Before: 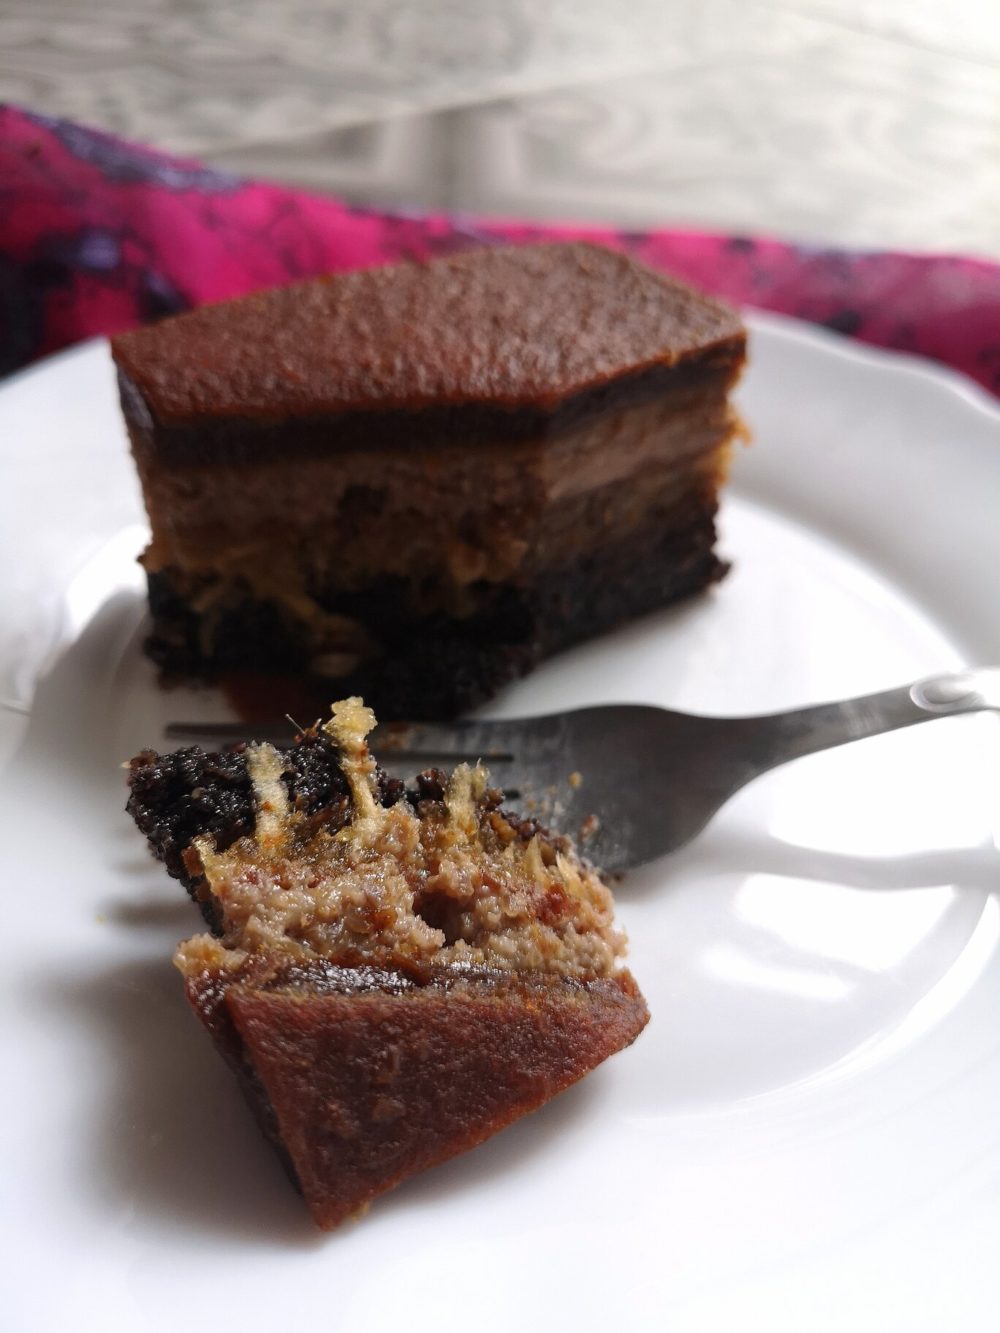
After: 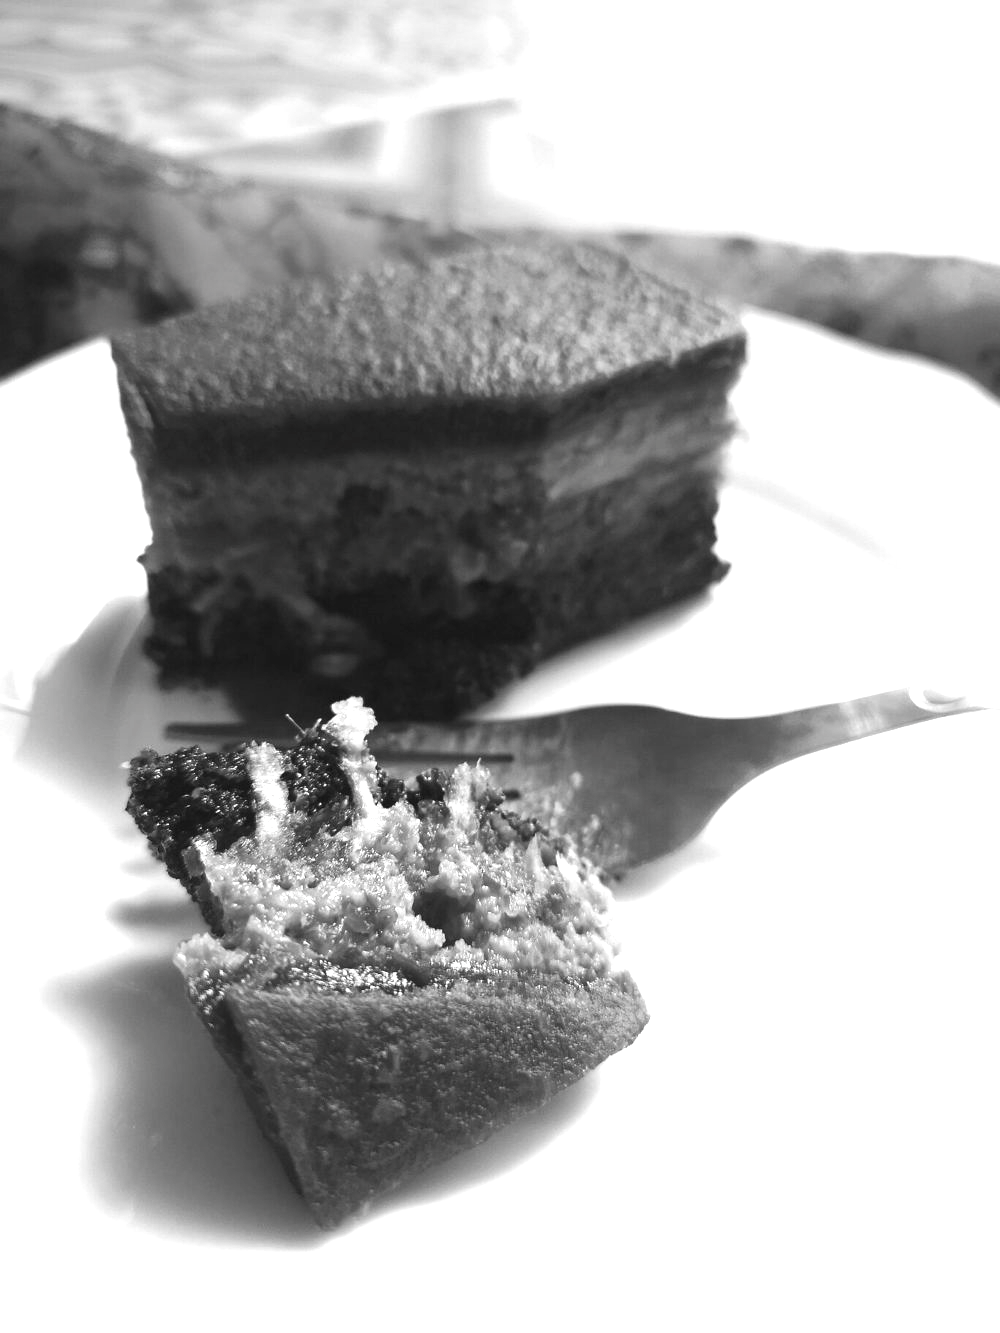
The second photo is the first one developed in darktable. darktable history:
vignetting: fall-off start 89.17%, fall-off radius 44.41%, brightness -0.276, width/height ratio 1.164
contrast brightness saturation: saturation -0.996
exposure: black level correction -0.002, exposure 1.333 EV, compensate highlight preservation false
